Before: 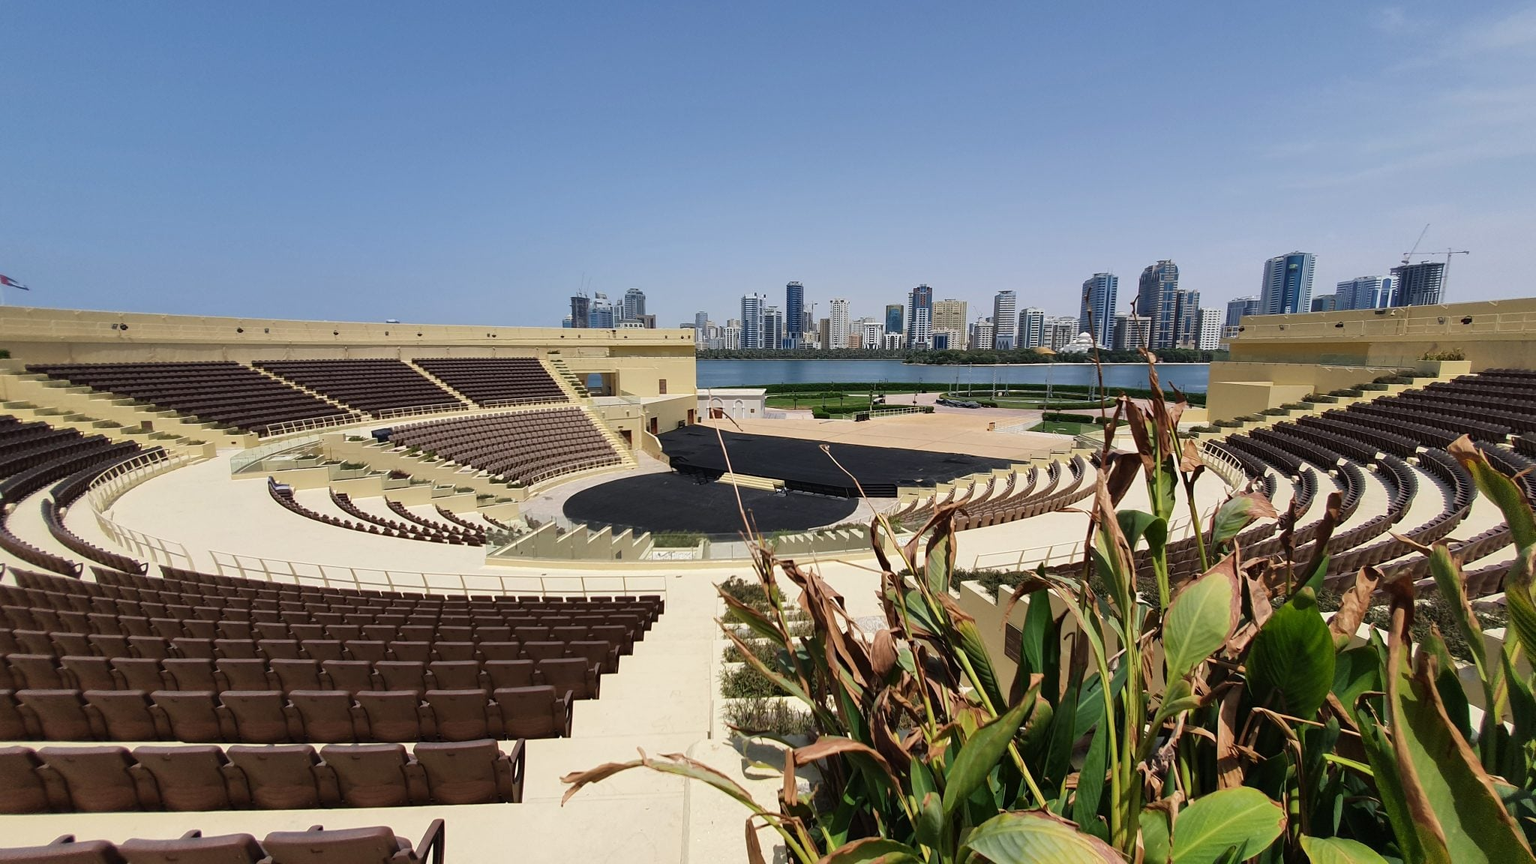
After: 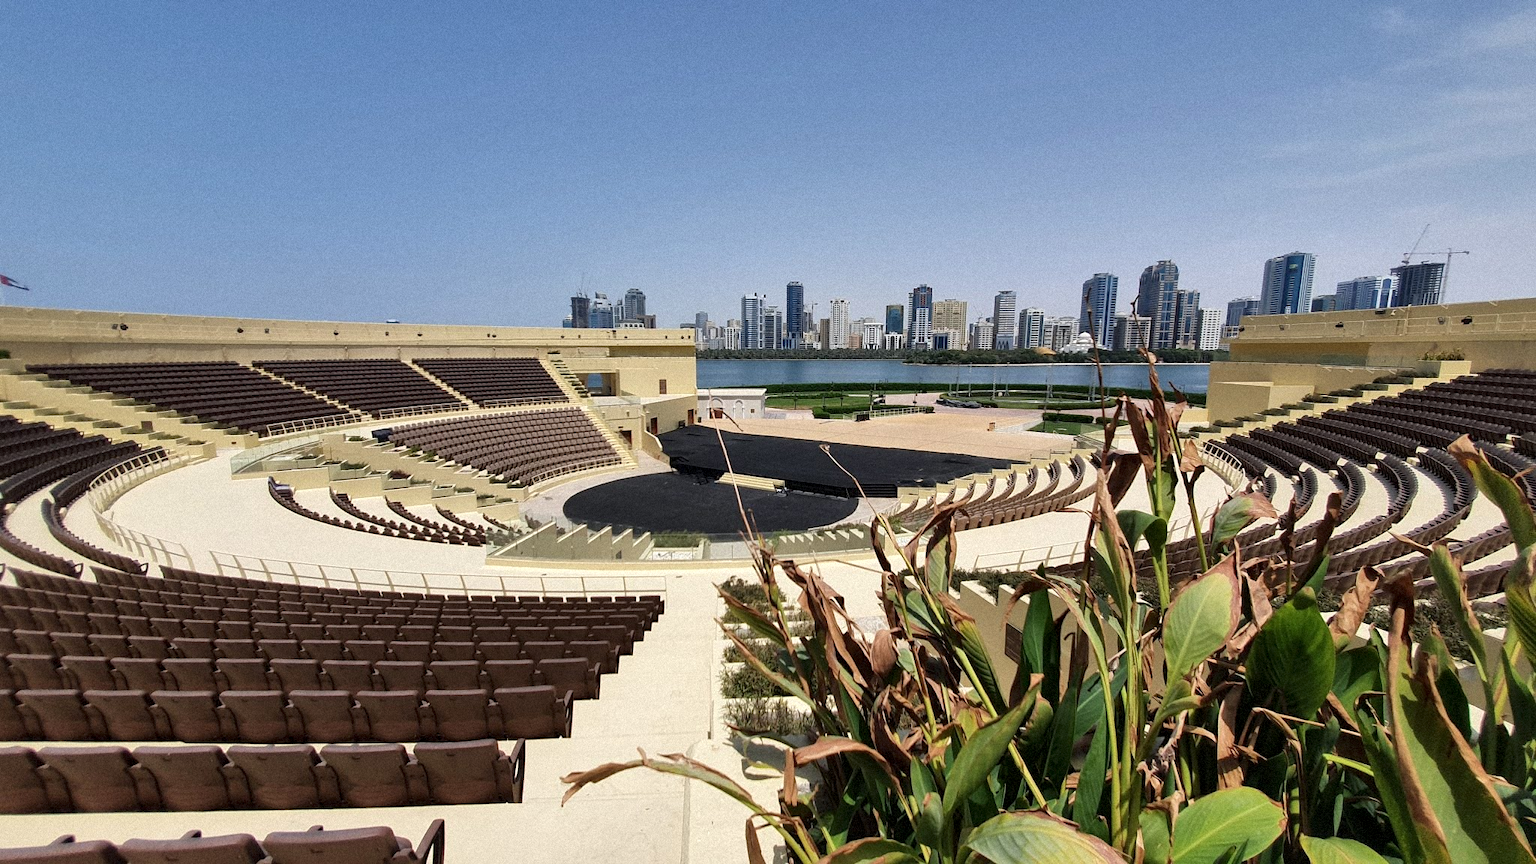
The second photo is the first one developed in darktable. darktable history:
local contrast: mode bilateral grid, contrast 20, coarseness 50, detail 132%, midtone range 0.2
shadows and highlights: radius 171.16, shadows 27, white point adjustment 3.13, highlights -67.95, soften with gaussian
grain: mid-tones bias 0%
